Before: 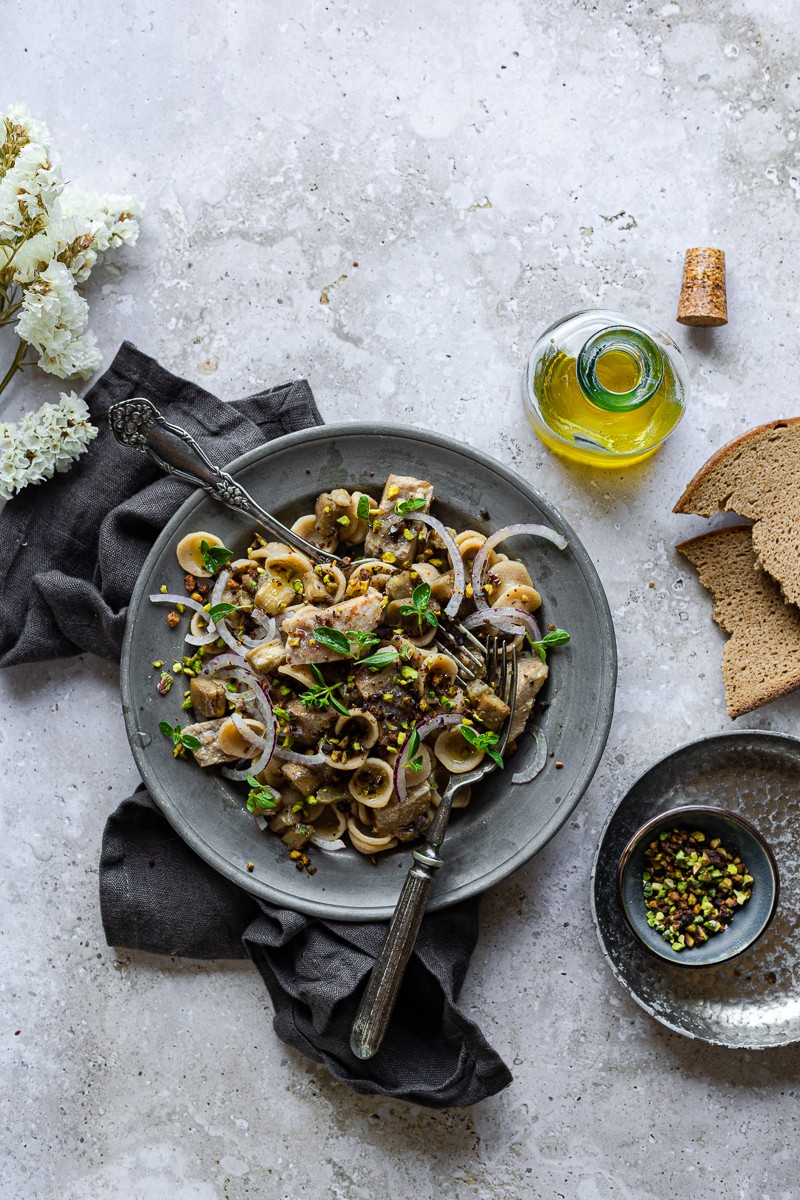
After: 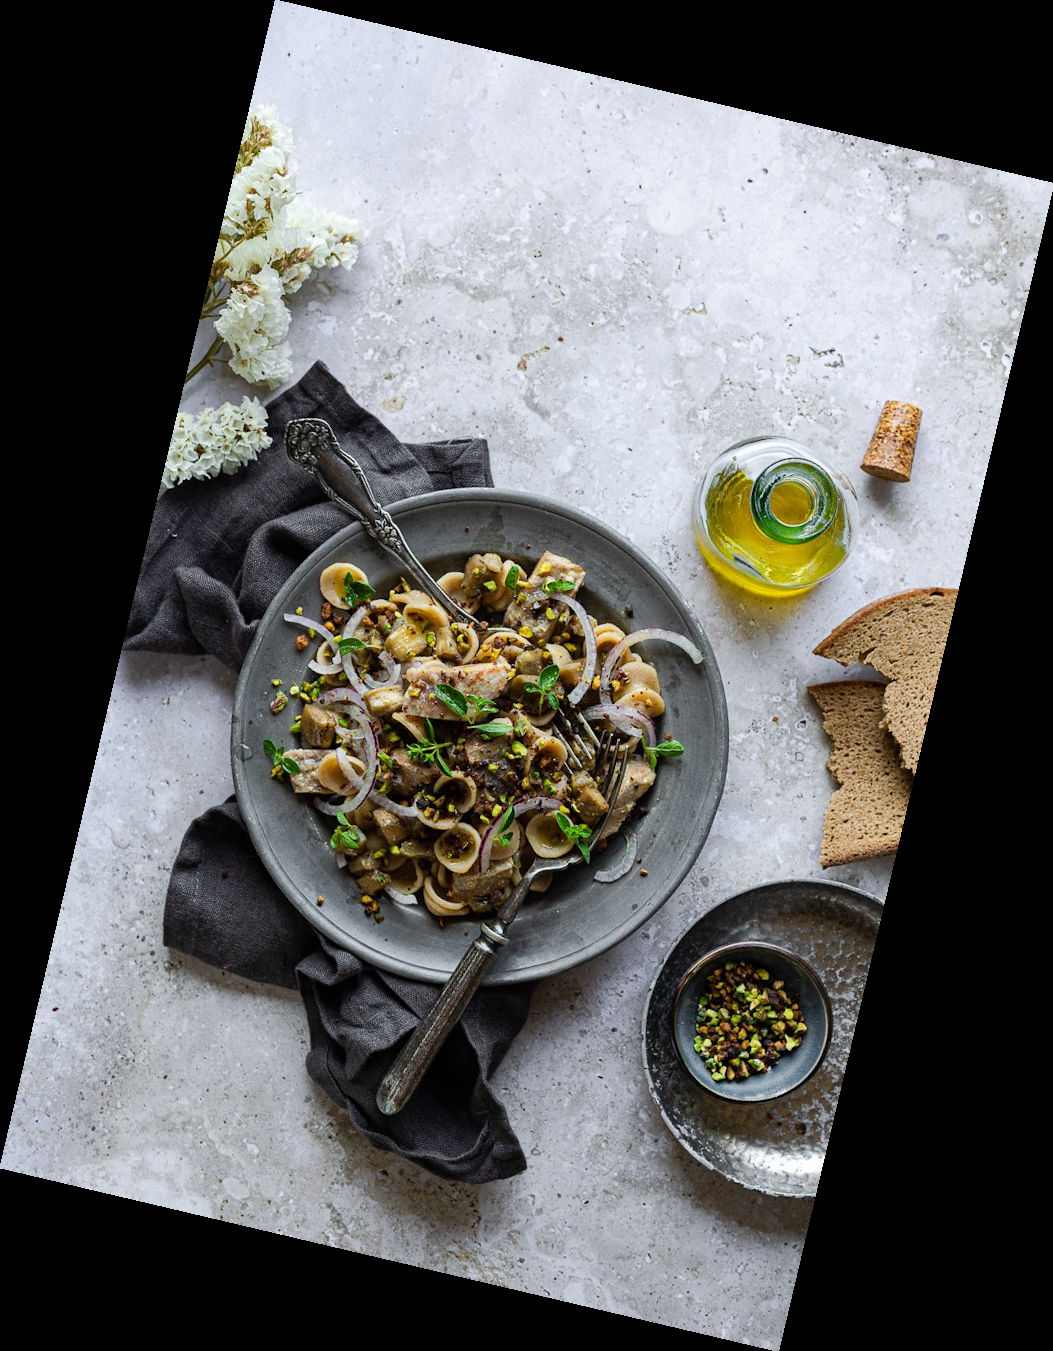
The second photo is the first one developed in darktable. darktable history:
rotate and perspective: rotation 13.27°, automatic cropping off
